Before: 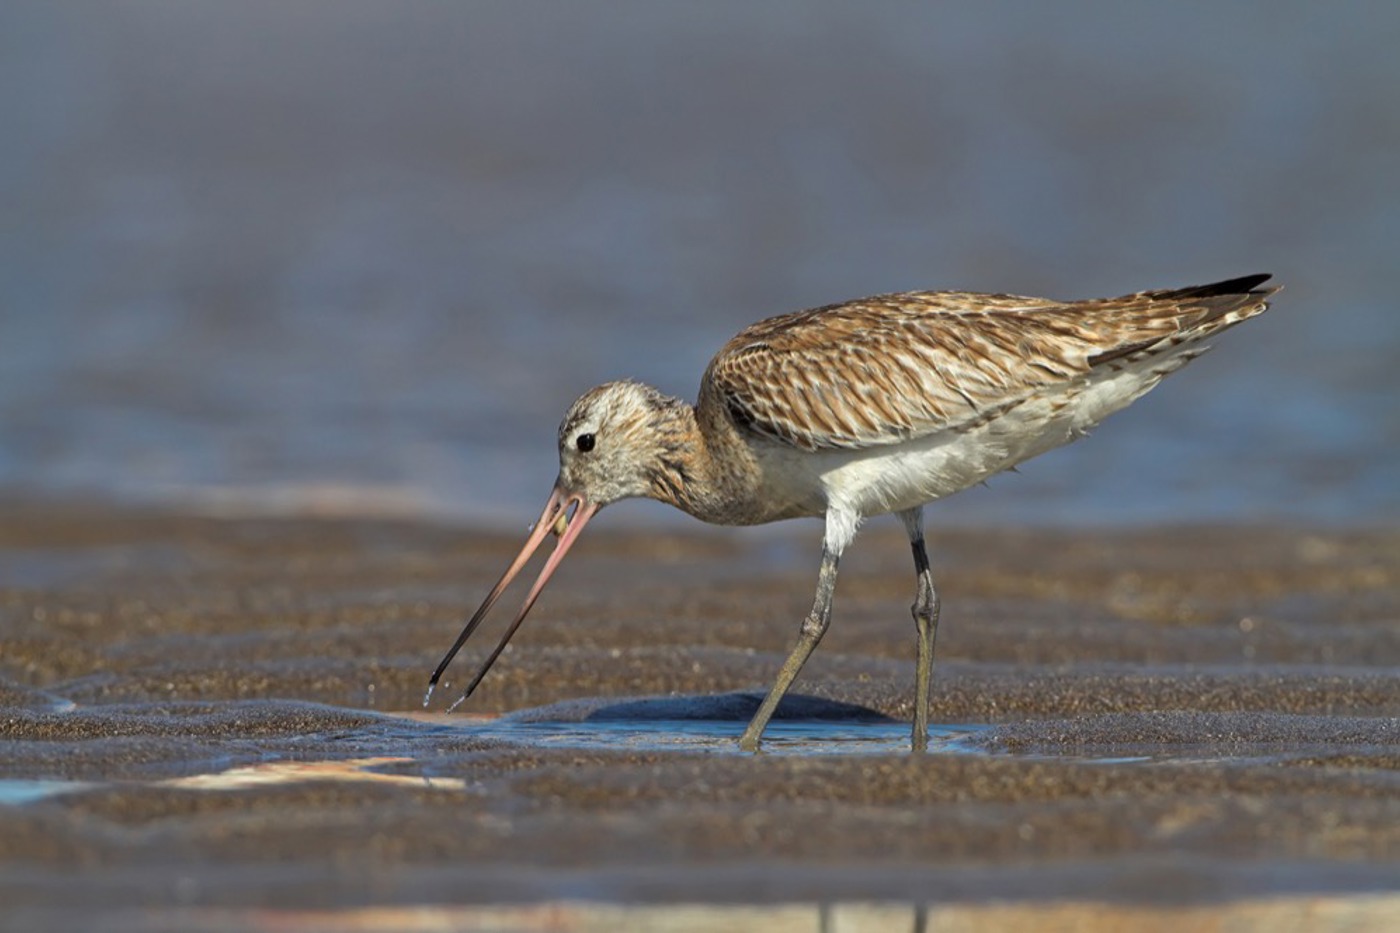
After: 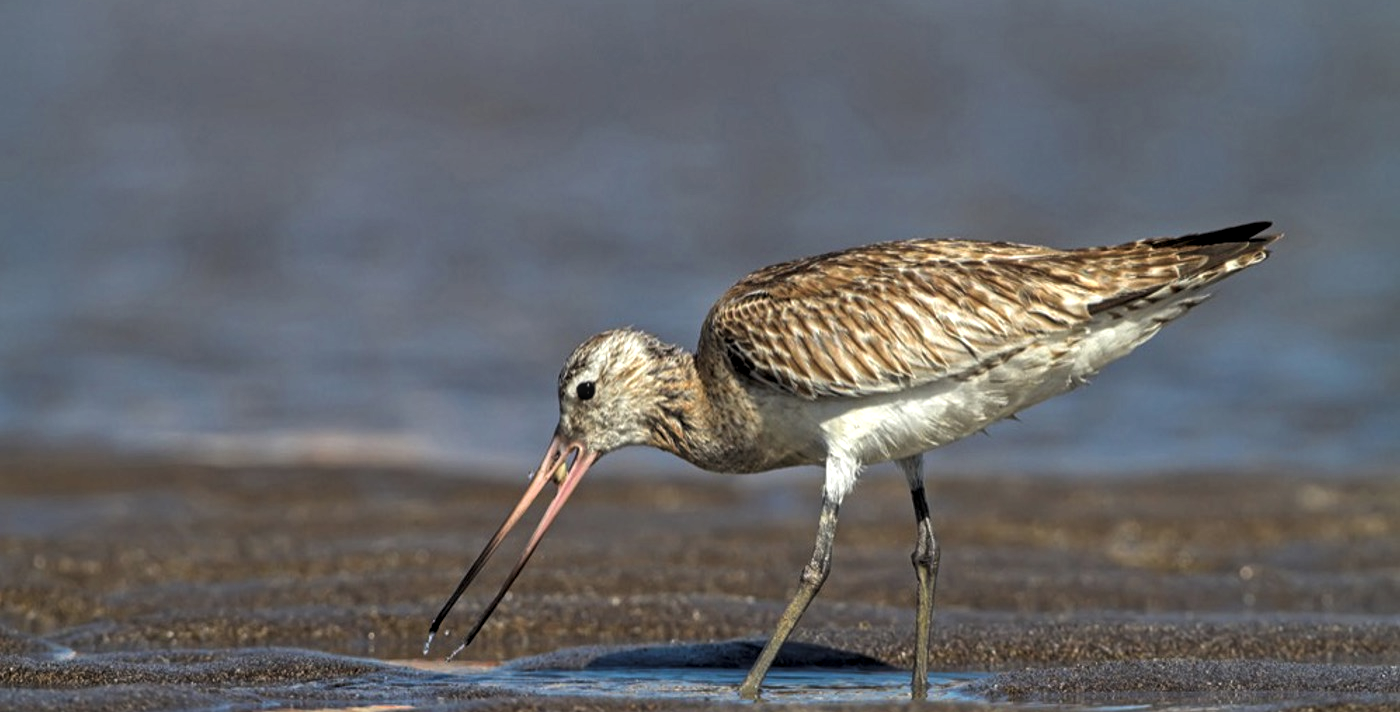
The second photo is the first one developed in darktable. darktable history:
crop: top 5.576%, bottom 18.059%
local contrast: on, module defaults
levels: levels [0.052, 0.496, 0.908]
